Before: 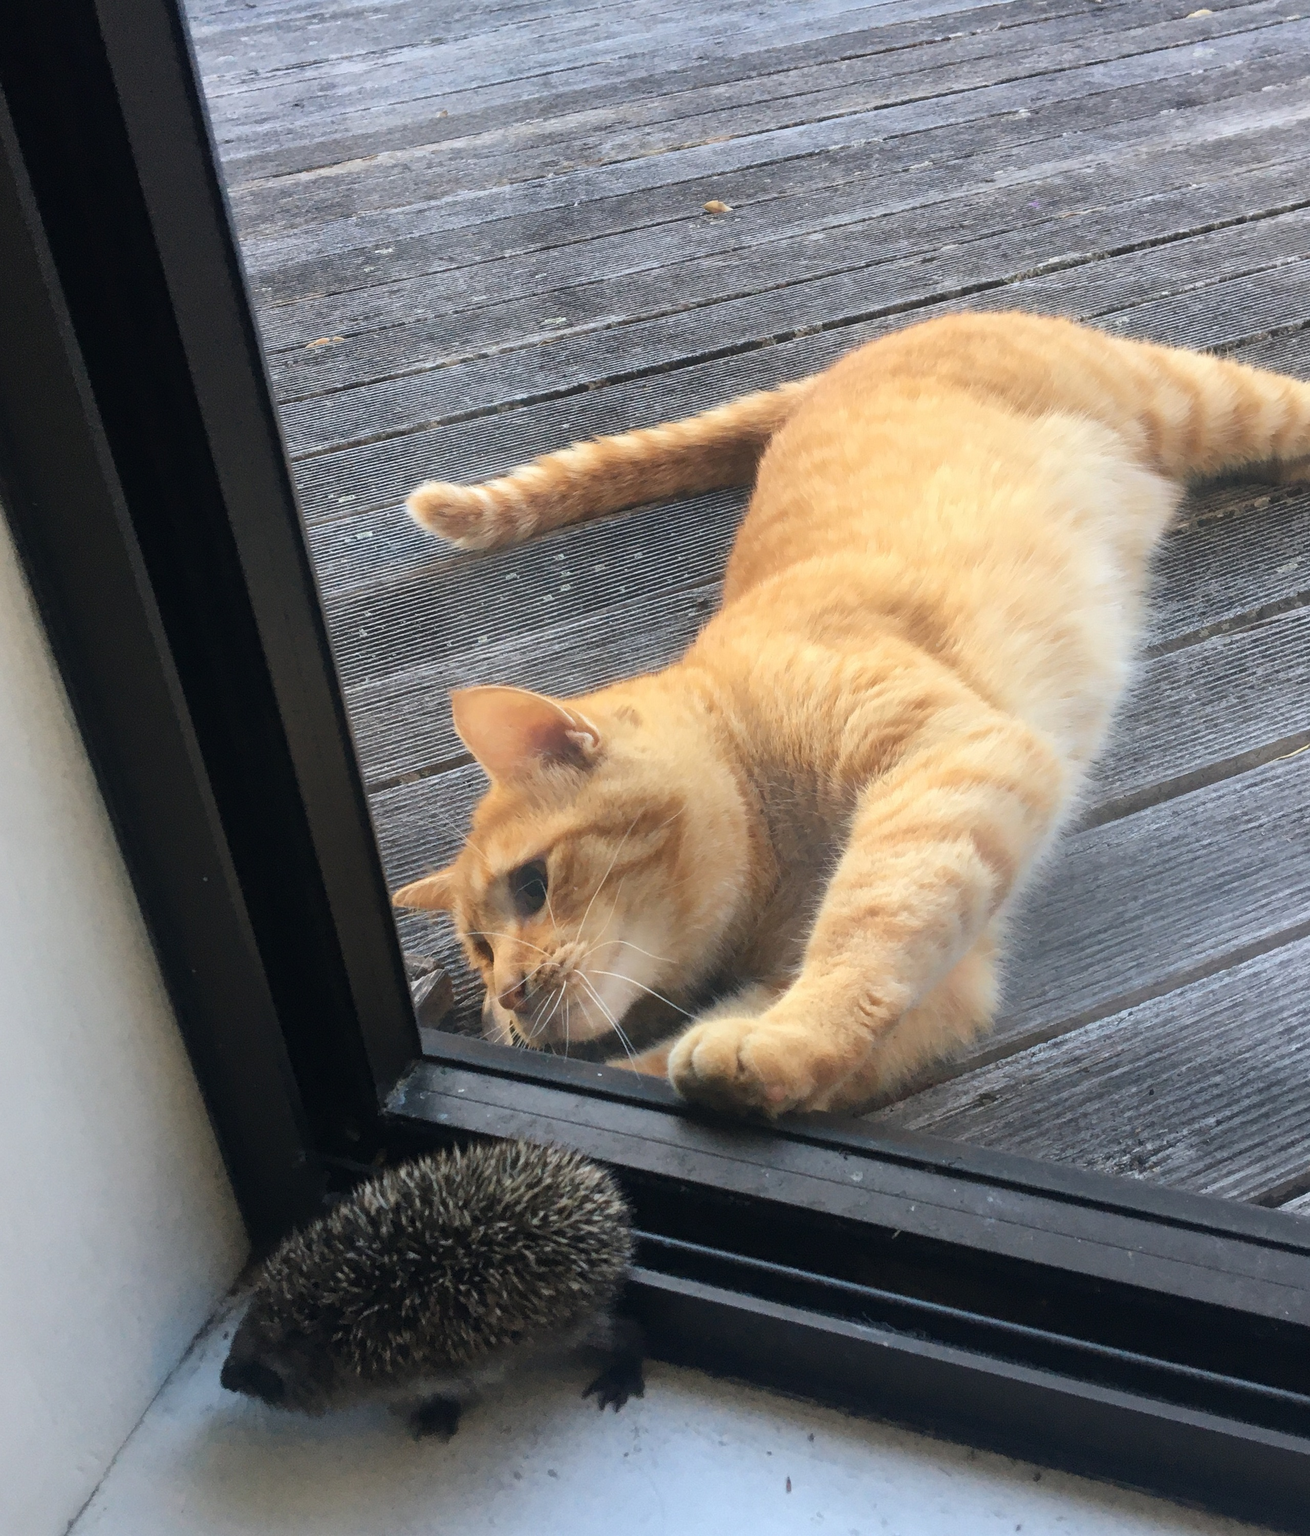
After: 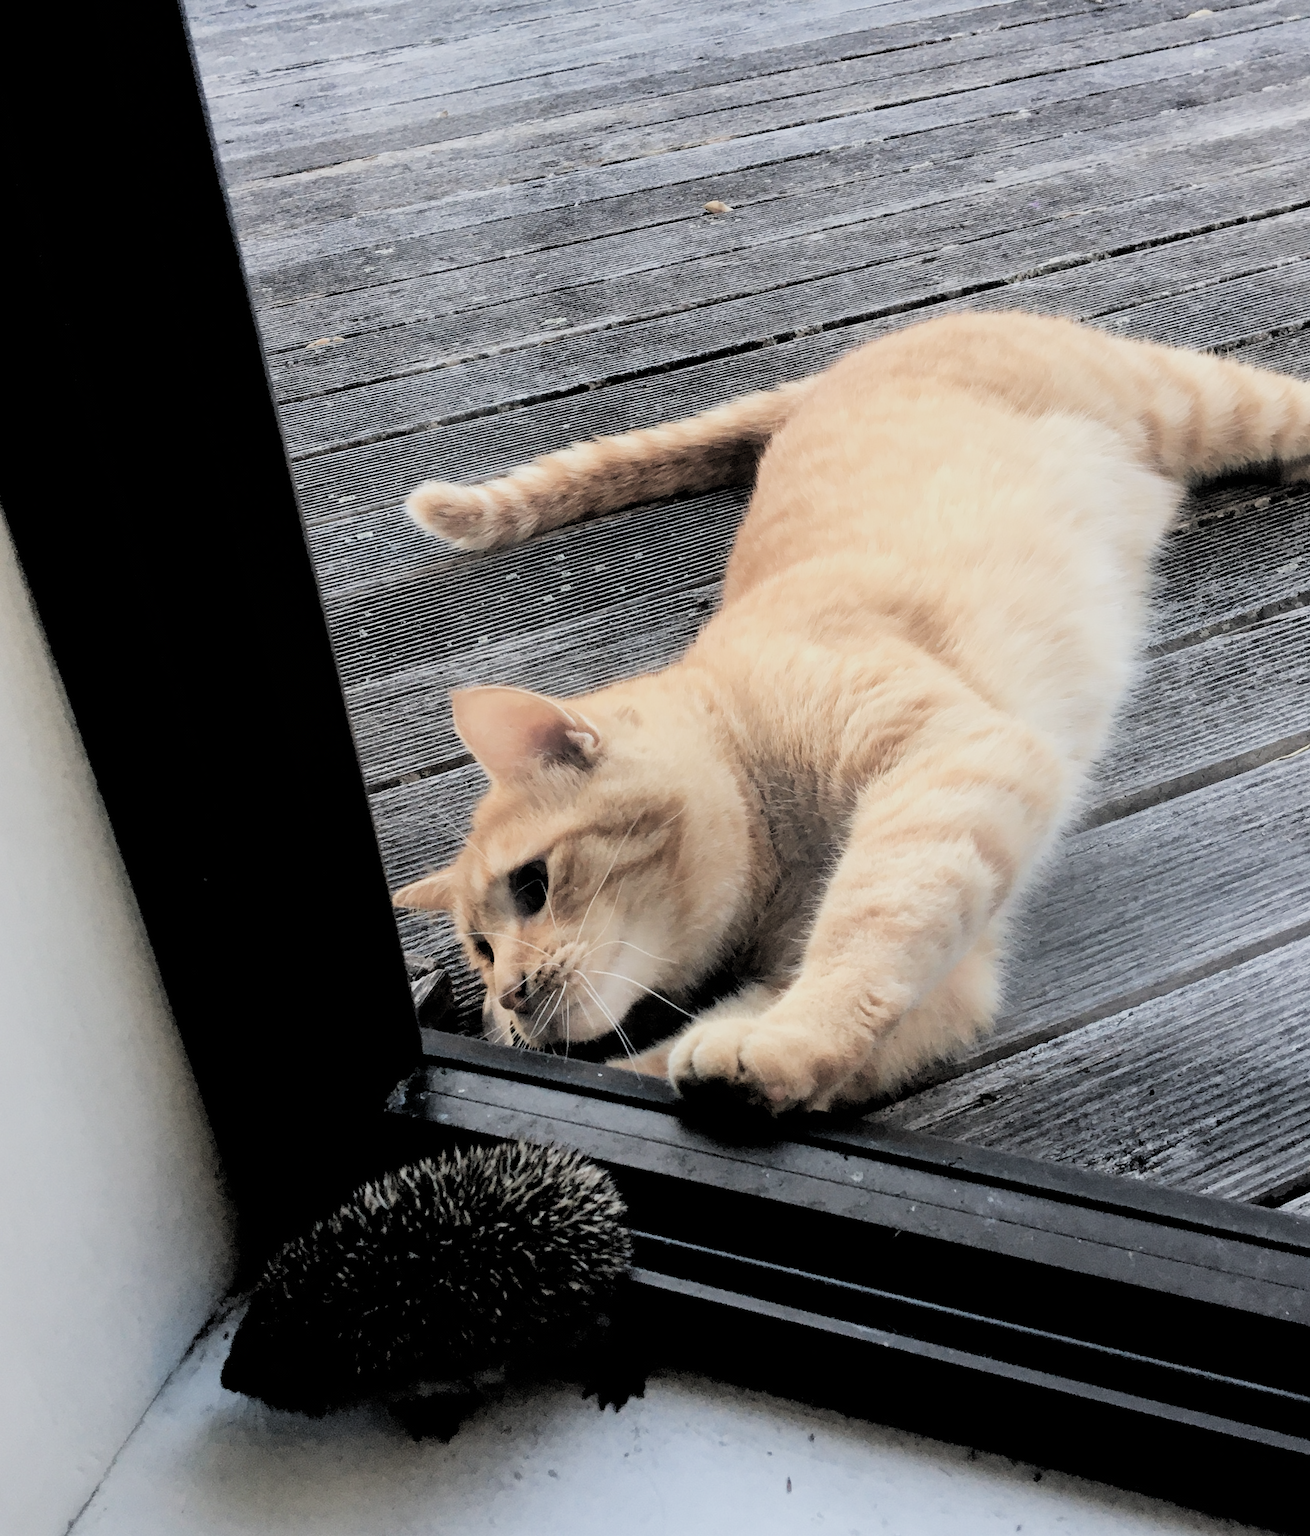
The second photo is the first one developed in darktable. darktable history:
rgb levels: levels [[0.029, 0.461, 0.922], [0, 0.5, 1], [0, 0.5, 1]]
filmic rgb: black relative exposure -5 EV, hardness 2.88, contrast 1.3, highlights saturation mix -30%
color balance: input saturation 100.43%, contrast fulcrum 14.22%, output saturation 70.41%
